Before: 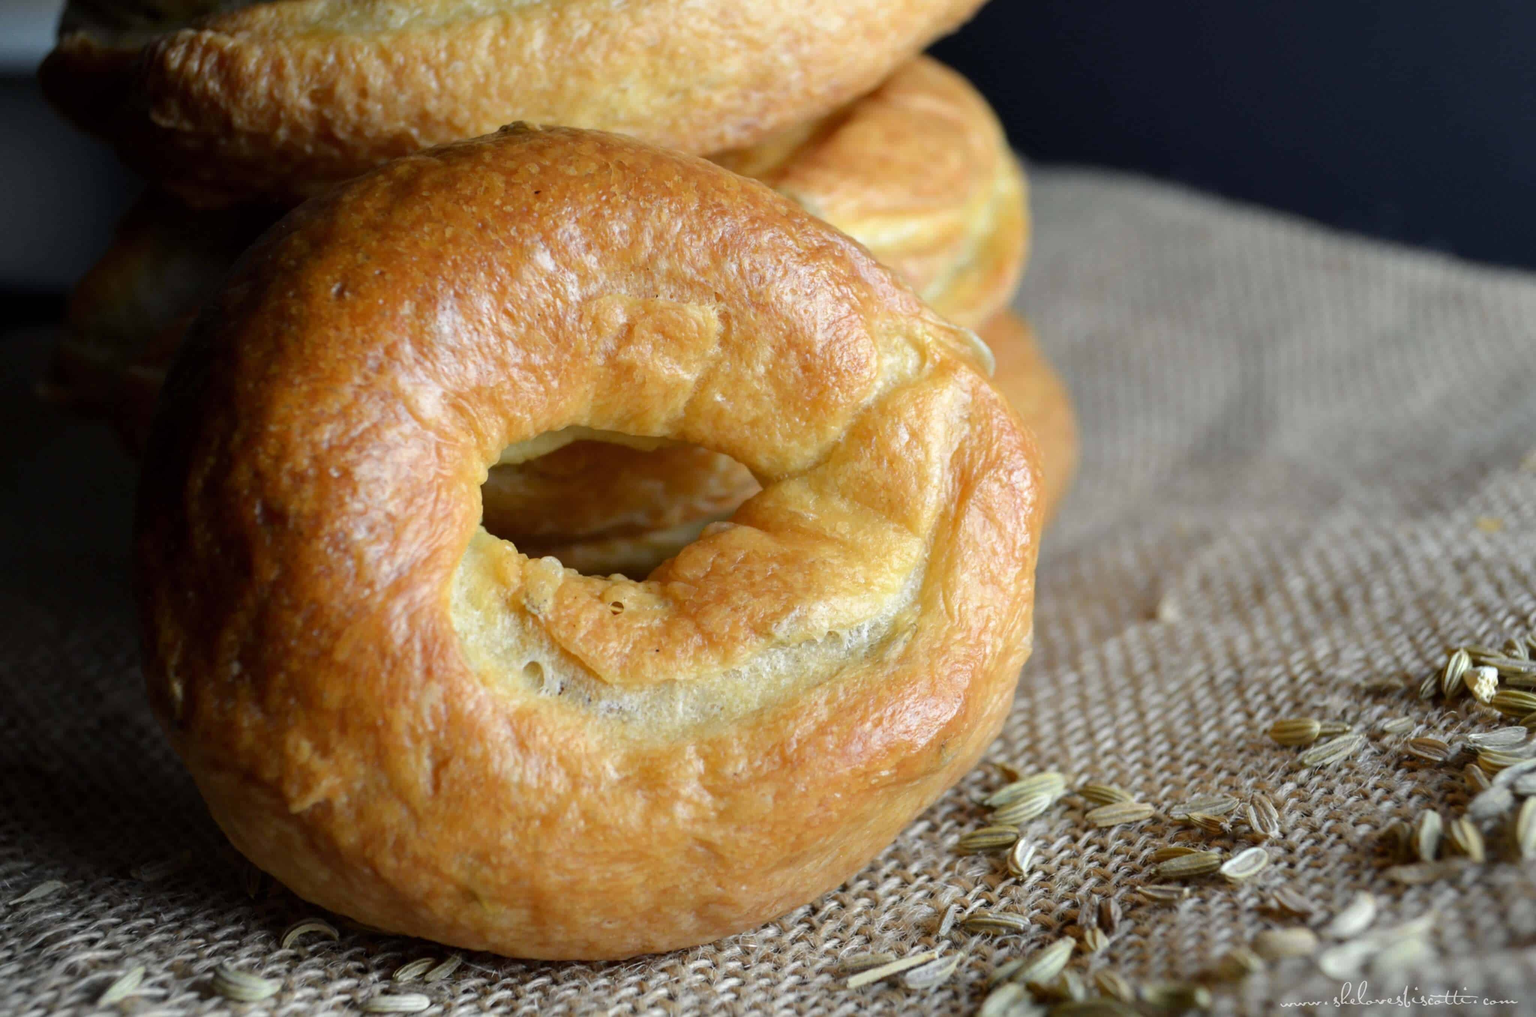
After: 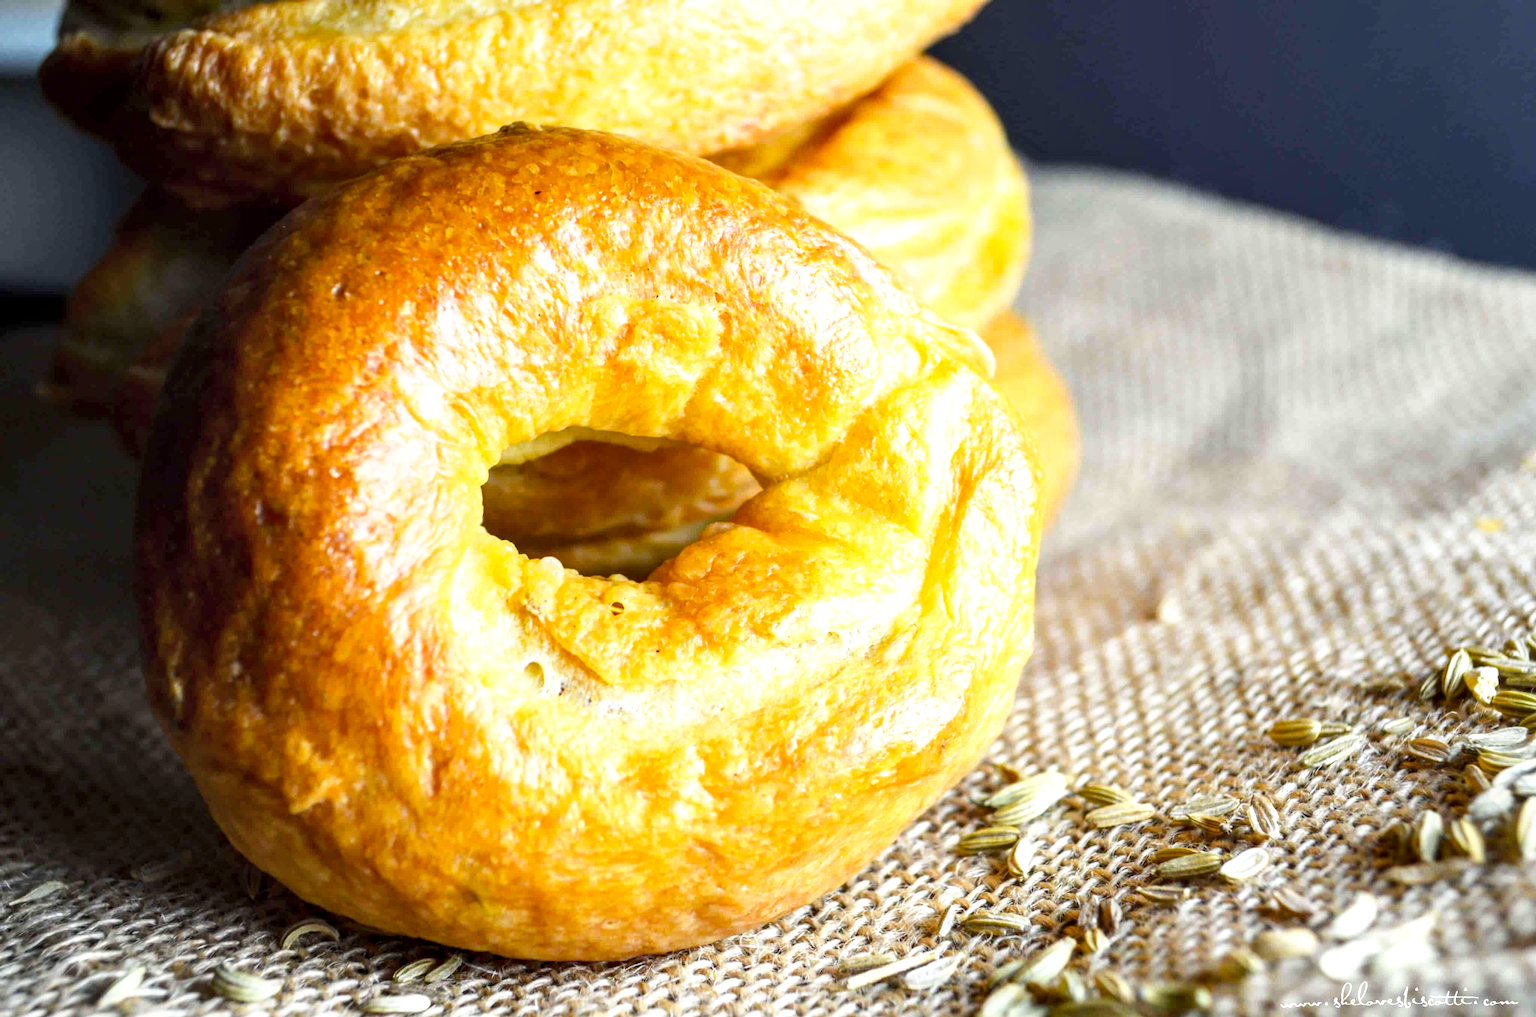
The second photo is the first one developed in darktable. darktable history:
rotate and perspective: automatic cropping off
local contrast: detail 130%
exposure: black level correction 0, exposure 0.877 EV, compensate exposure bias true, compensate highlight preservation false
base curve: curves: ch0 [(0, 0) (0.688, 0.865) (1, 1)], preserve colors none
color balance rgb: perceptual saturation grading › global saturation 20%, global vibrance 20%
